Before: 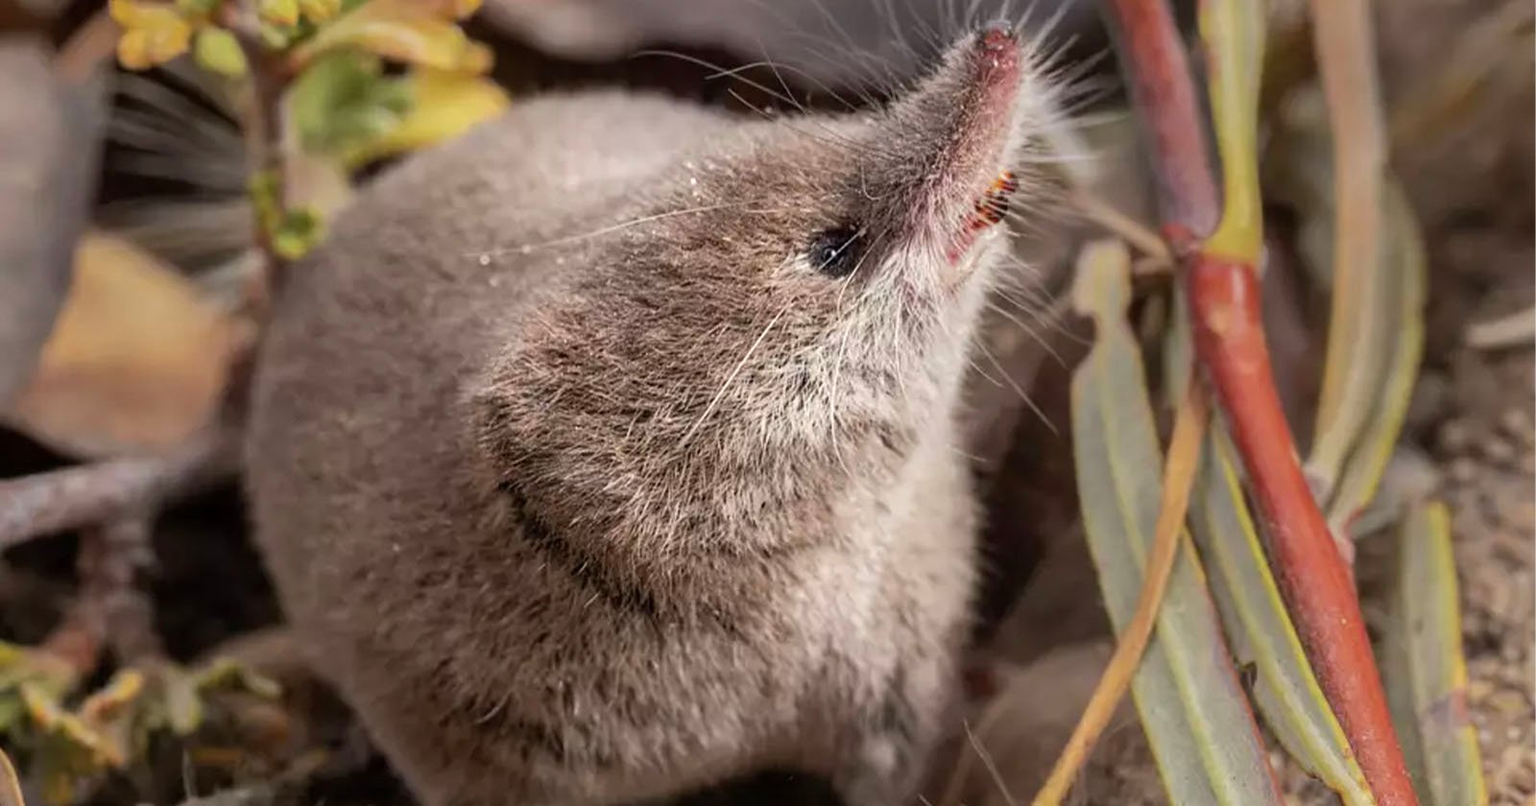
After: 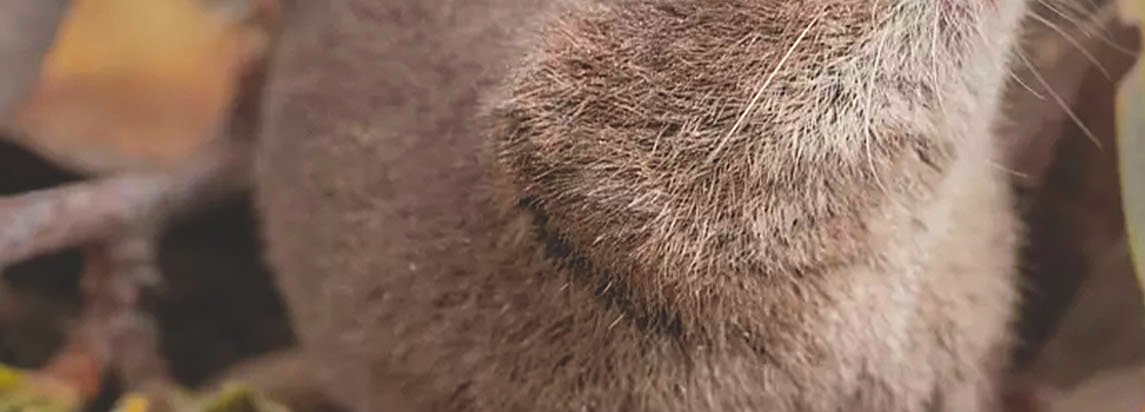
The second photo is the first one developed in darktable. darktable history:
exposure: black level correction -0.009, exposure 0.07 EV, compensate exposure bias true, compensate highlight preservation false
contrast brightness saturation: contrast -0.191, saturation 0.187
crop: top 36.245%, right 28.378%, bottom 14.644%
sharpen: on, module defaults
